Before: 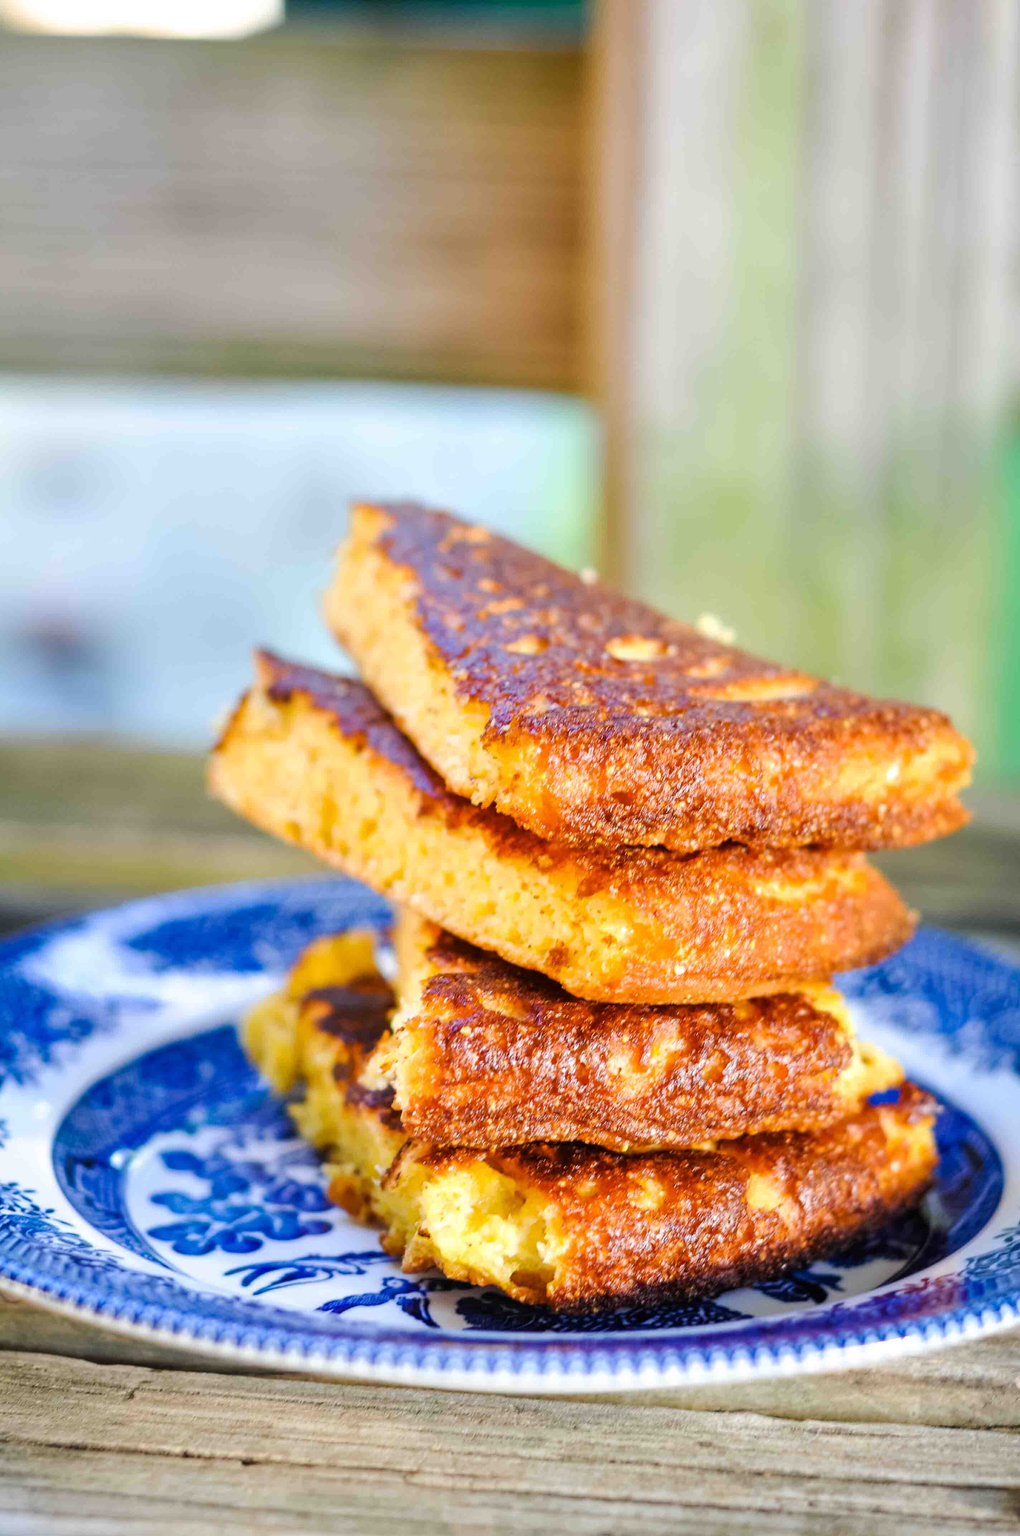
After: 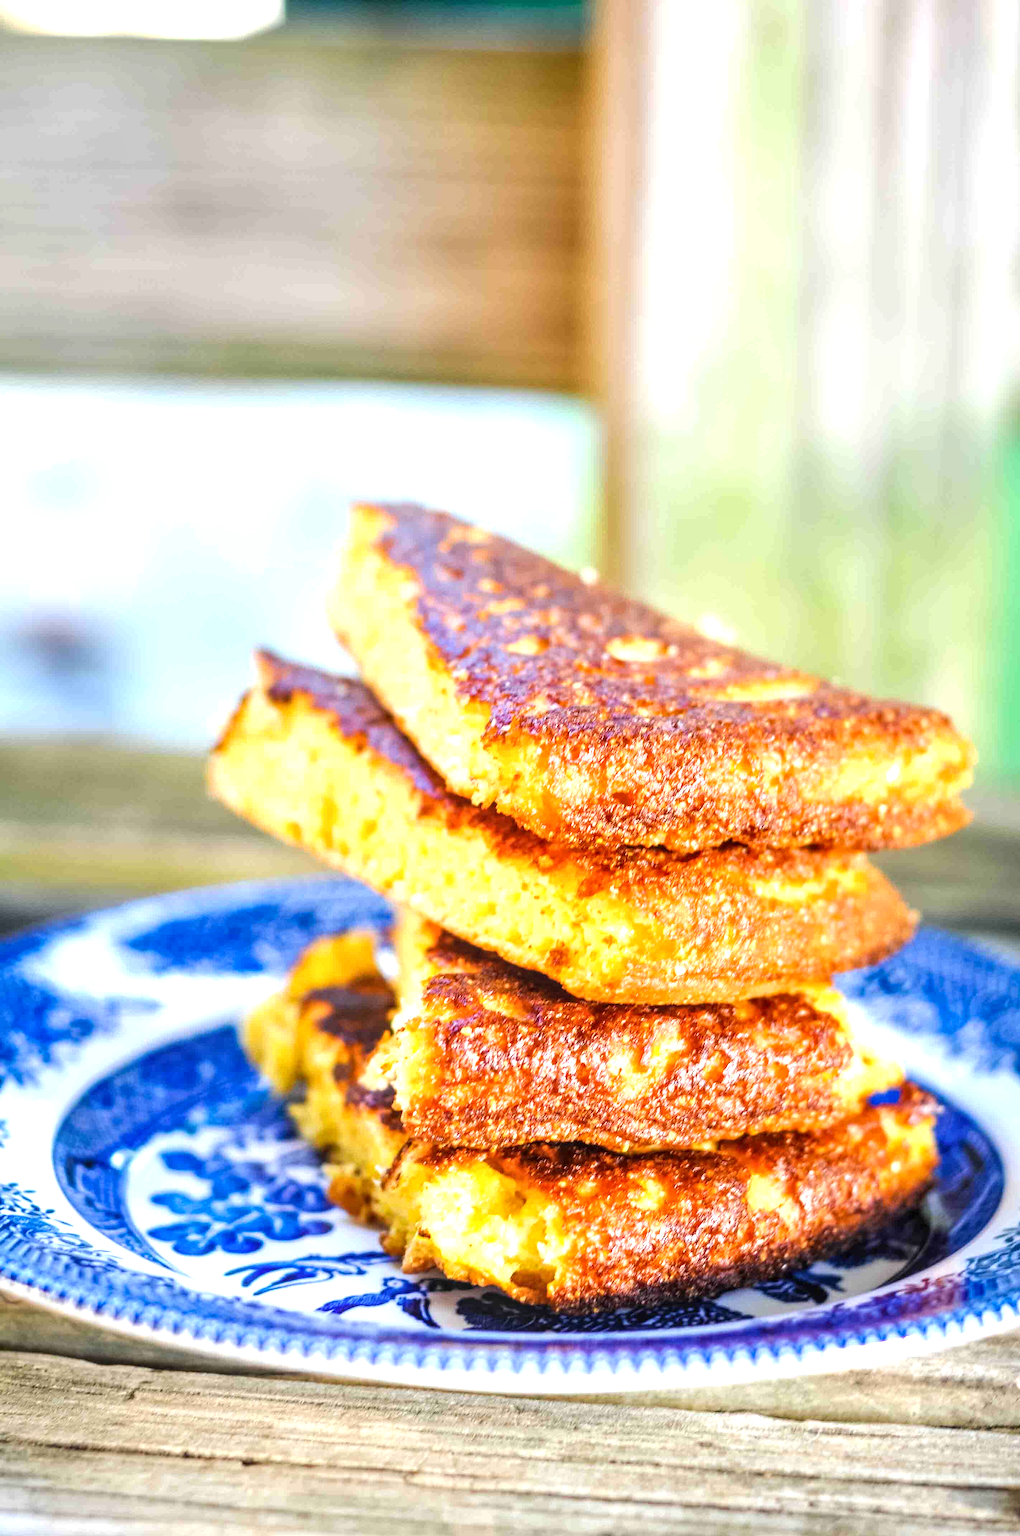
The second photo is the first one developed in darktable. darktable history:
exposure: black level correction 0, exposure 0.7 EV, compensate exposure bias true, compensate highlight preservation false
local contrast: on, module defaults
